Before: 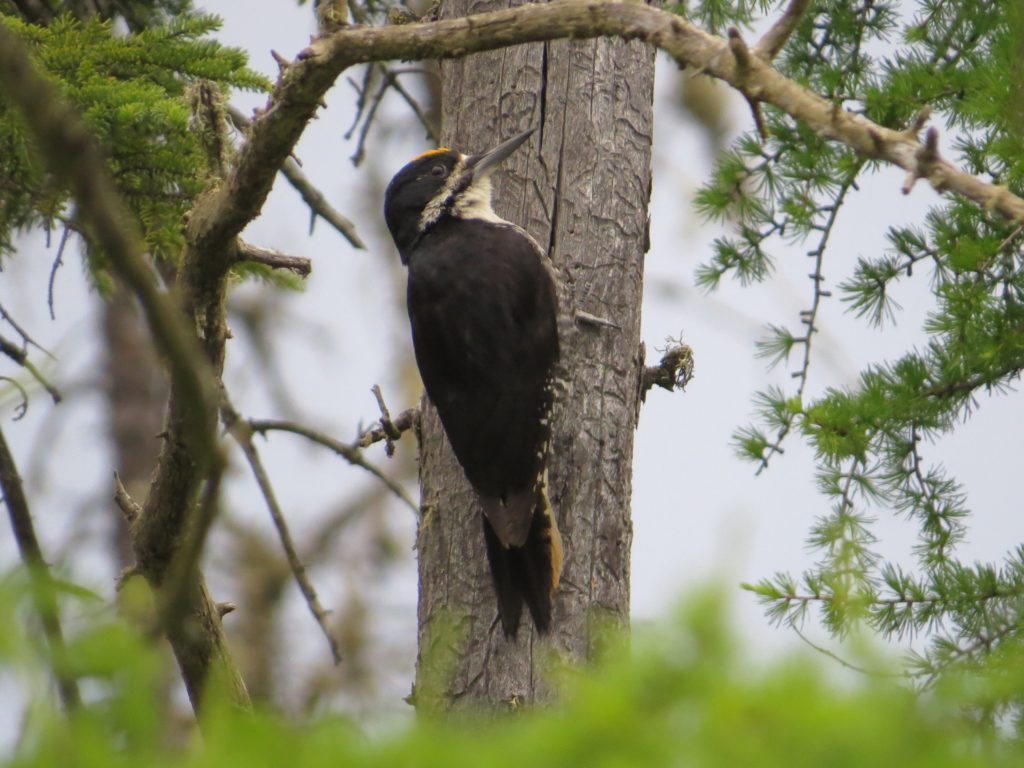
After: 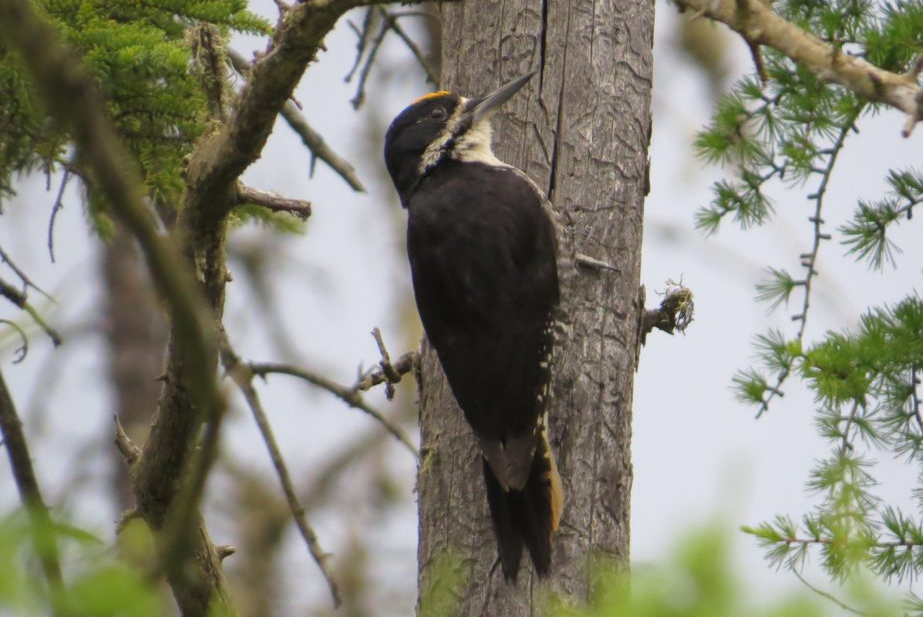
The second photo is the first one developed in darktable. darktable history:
crop: top 7.535%, right 9.783%, bottom 12.036%
